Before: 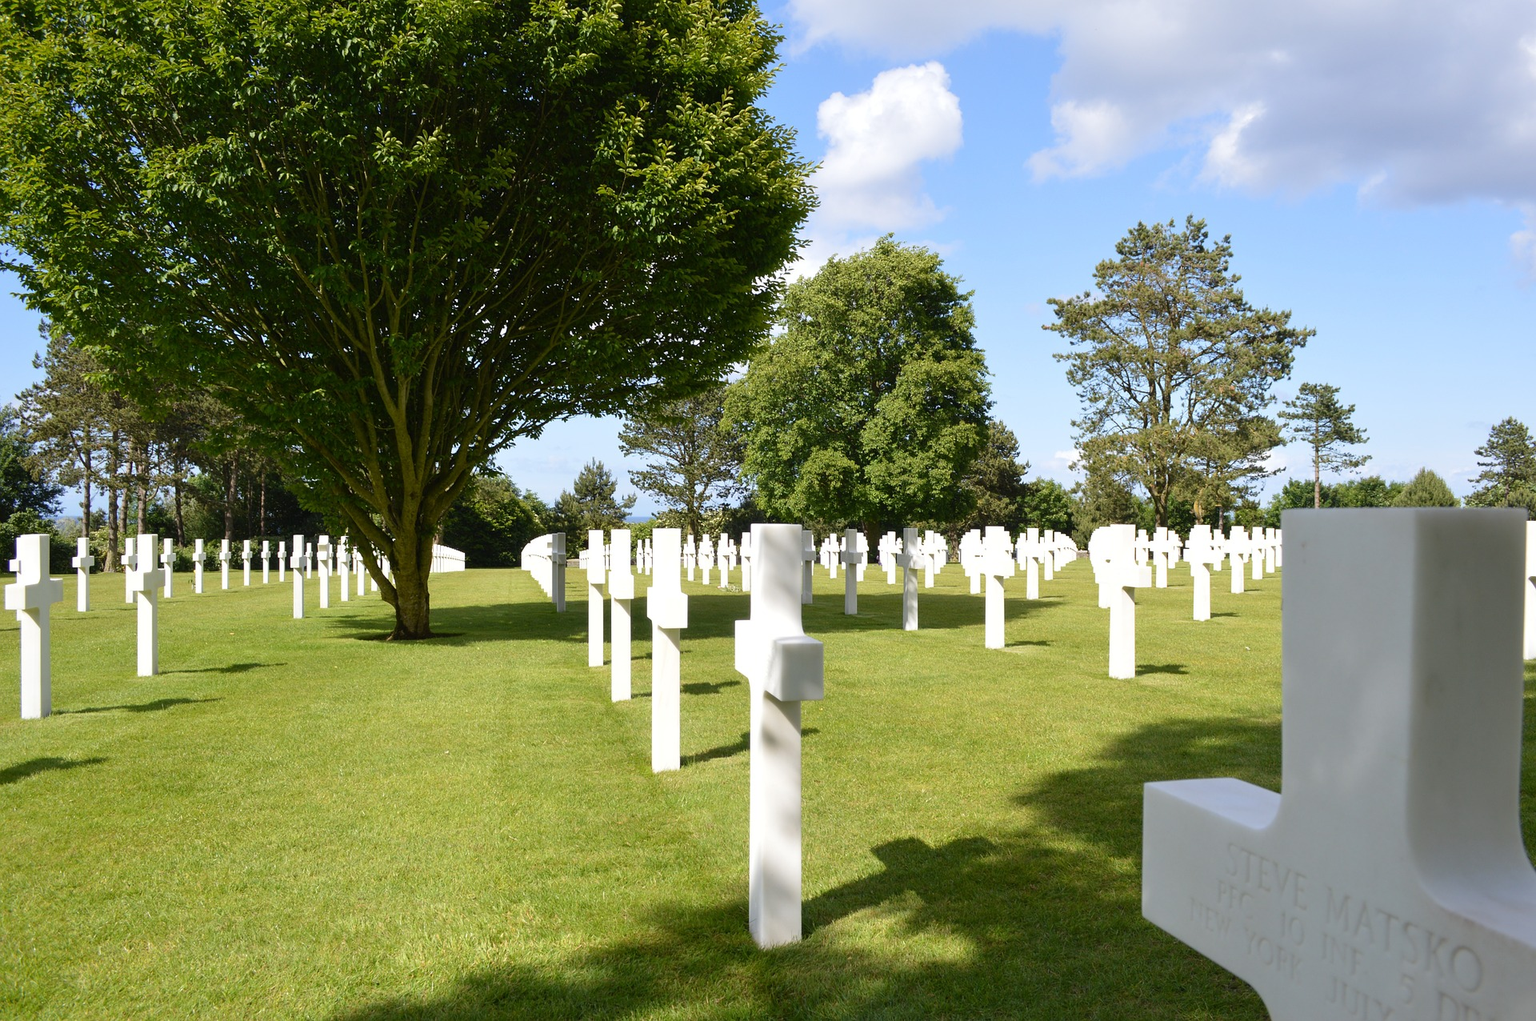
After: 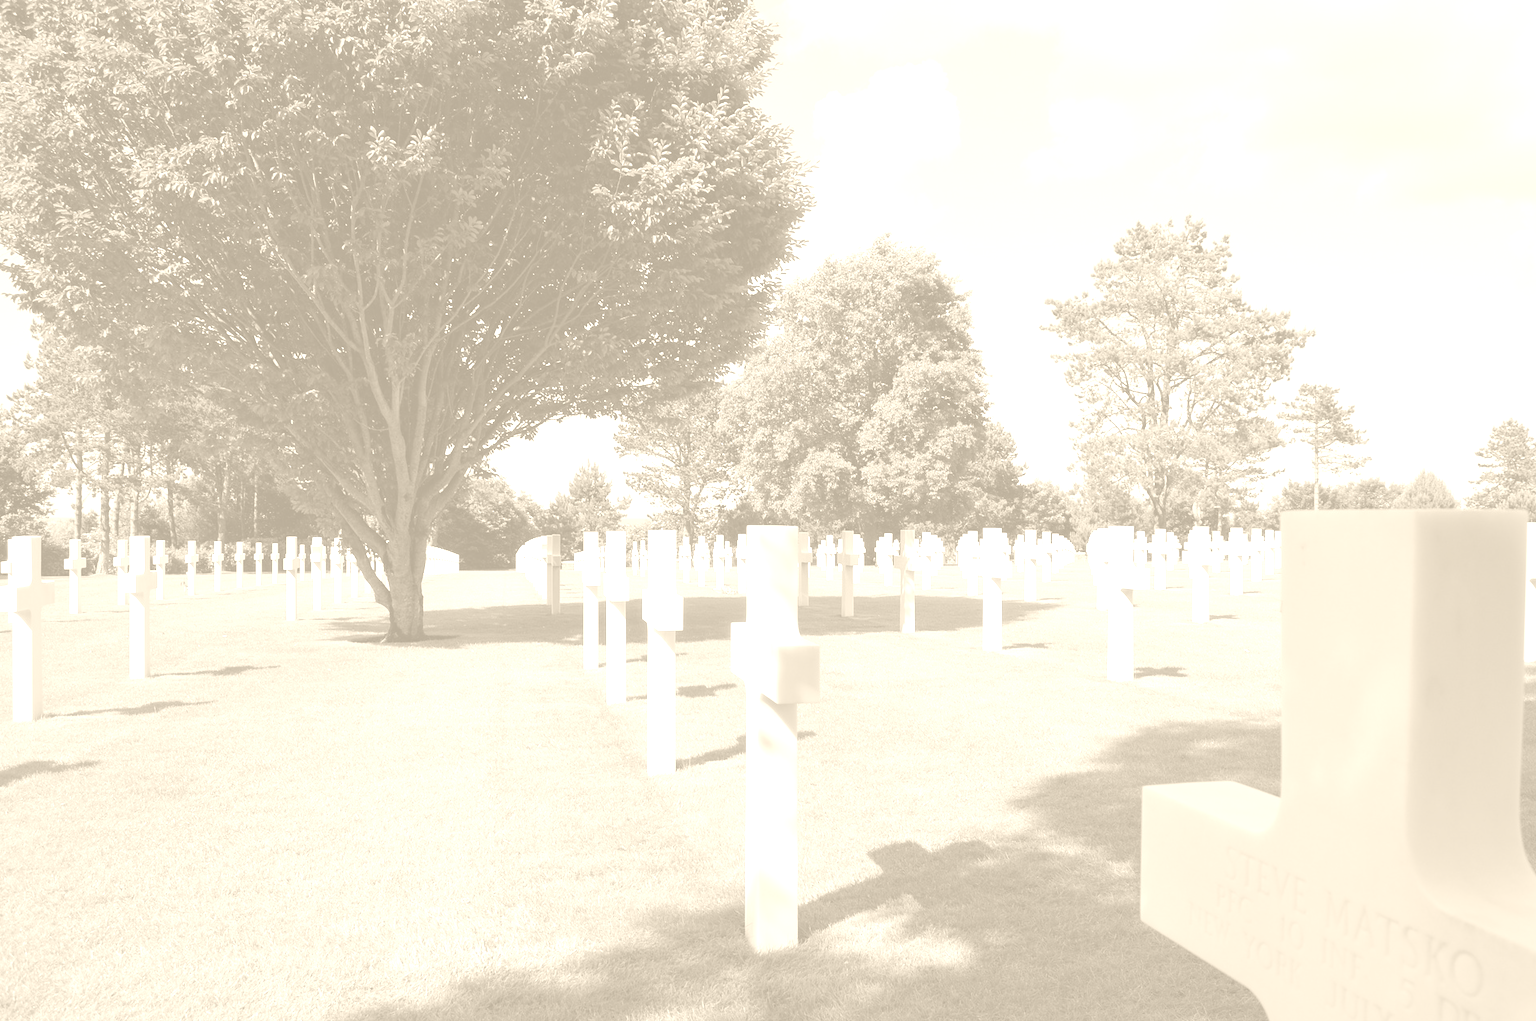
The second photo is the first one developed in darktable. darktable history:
white balance: emerald 1
colorize: hue 36°, saturation 71%, lightness 80.79%
crop and rotate: left 0.614%, top 0.179%, bottom 0.309%
contrast brightness saturation: contrast -0.08, brightness -0.04, saturation -0.11
